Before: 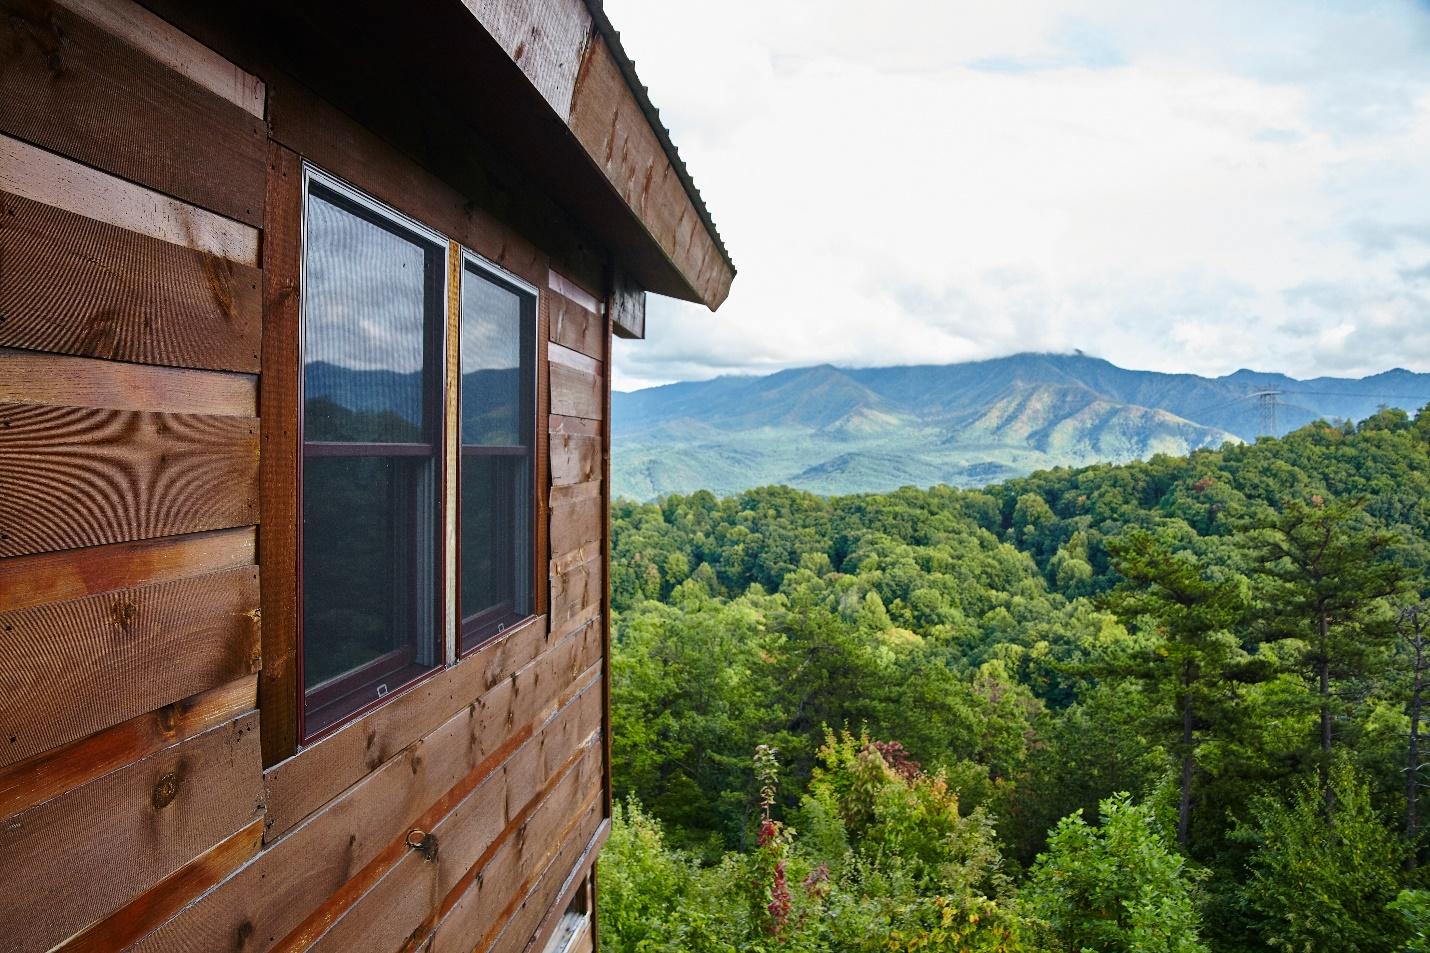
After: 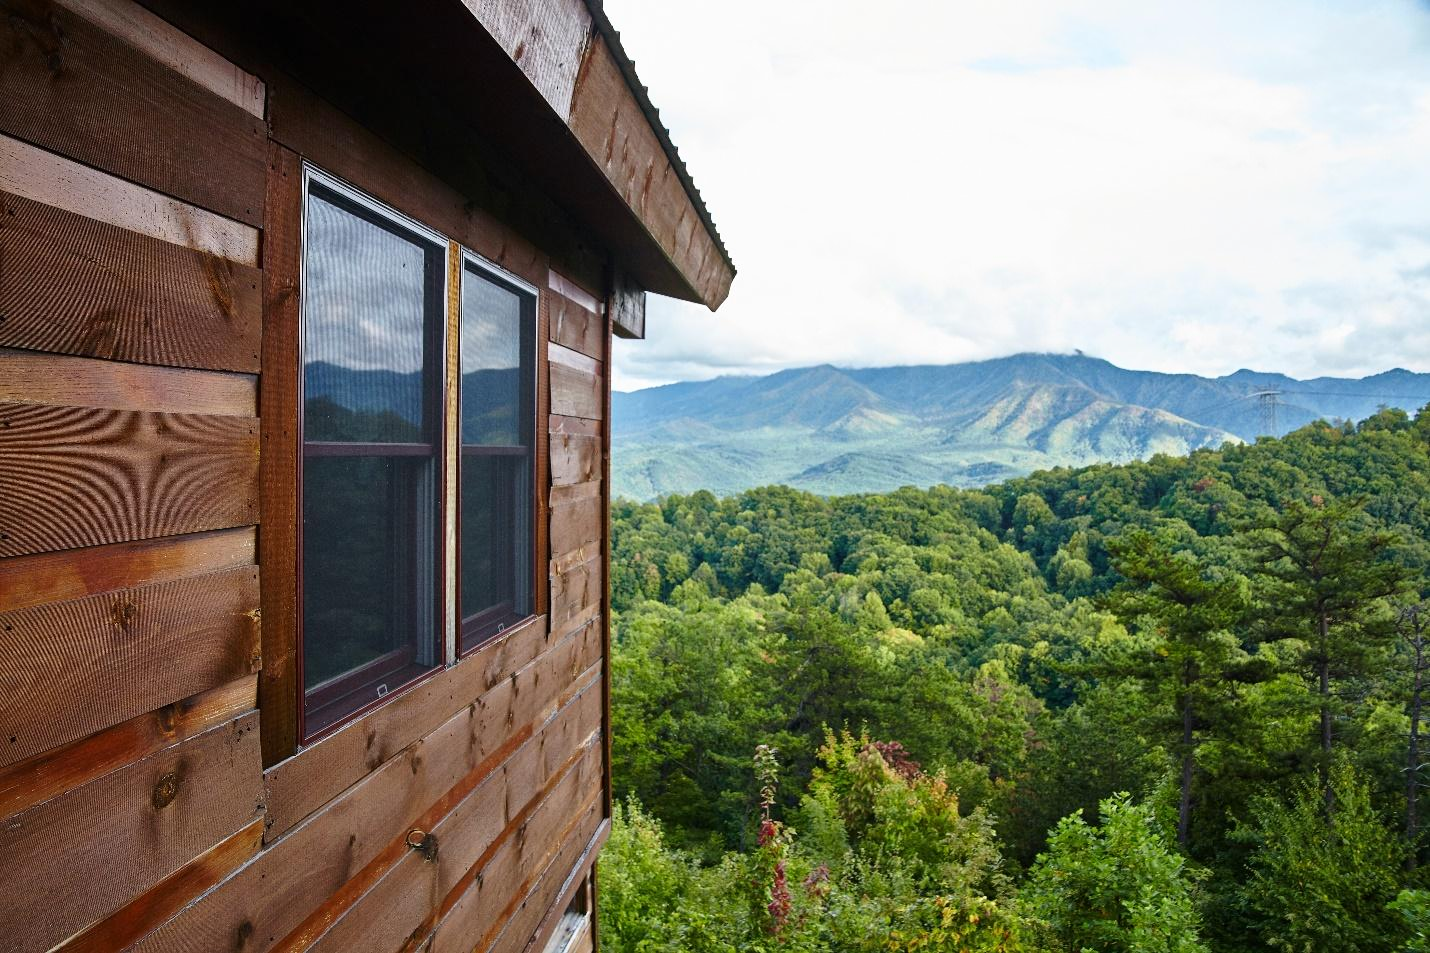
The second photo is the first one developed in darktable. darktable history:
shadows and highlights: shadows -1.11, highlights 40.3
